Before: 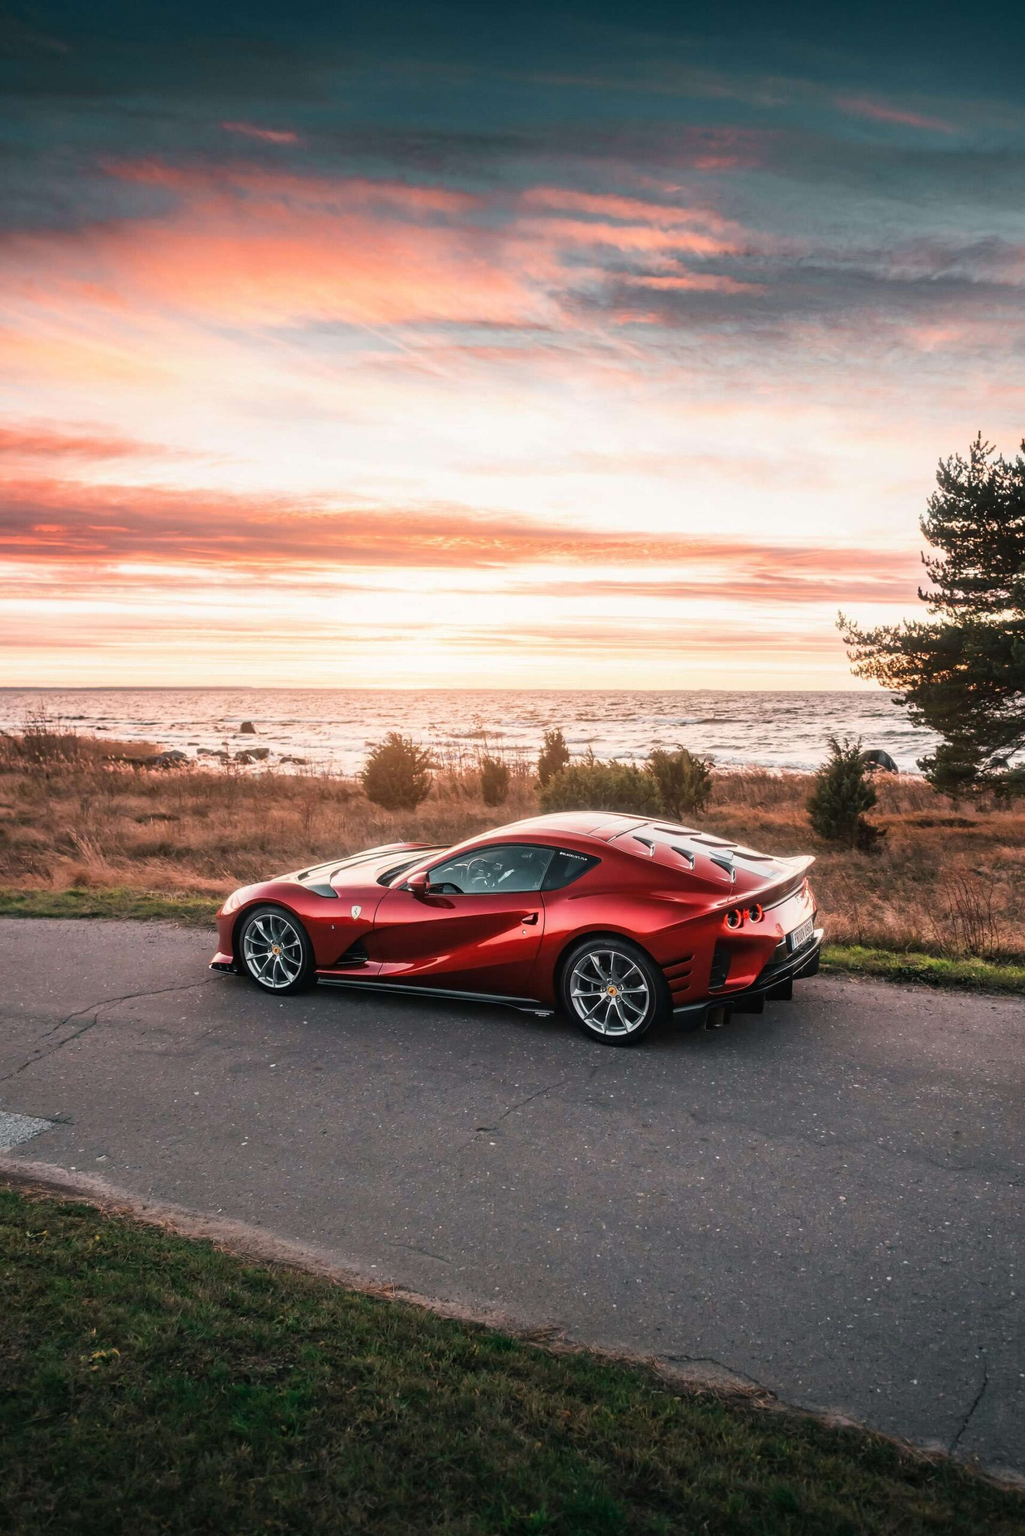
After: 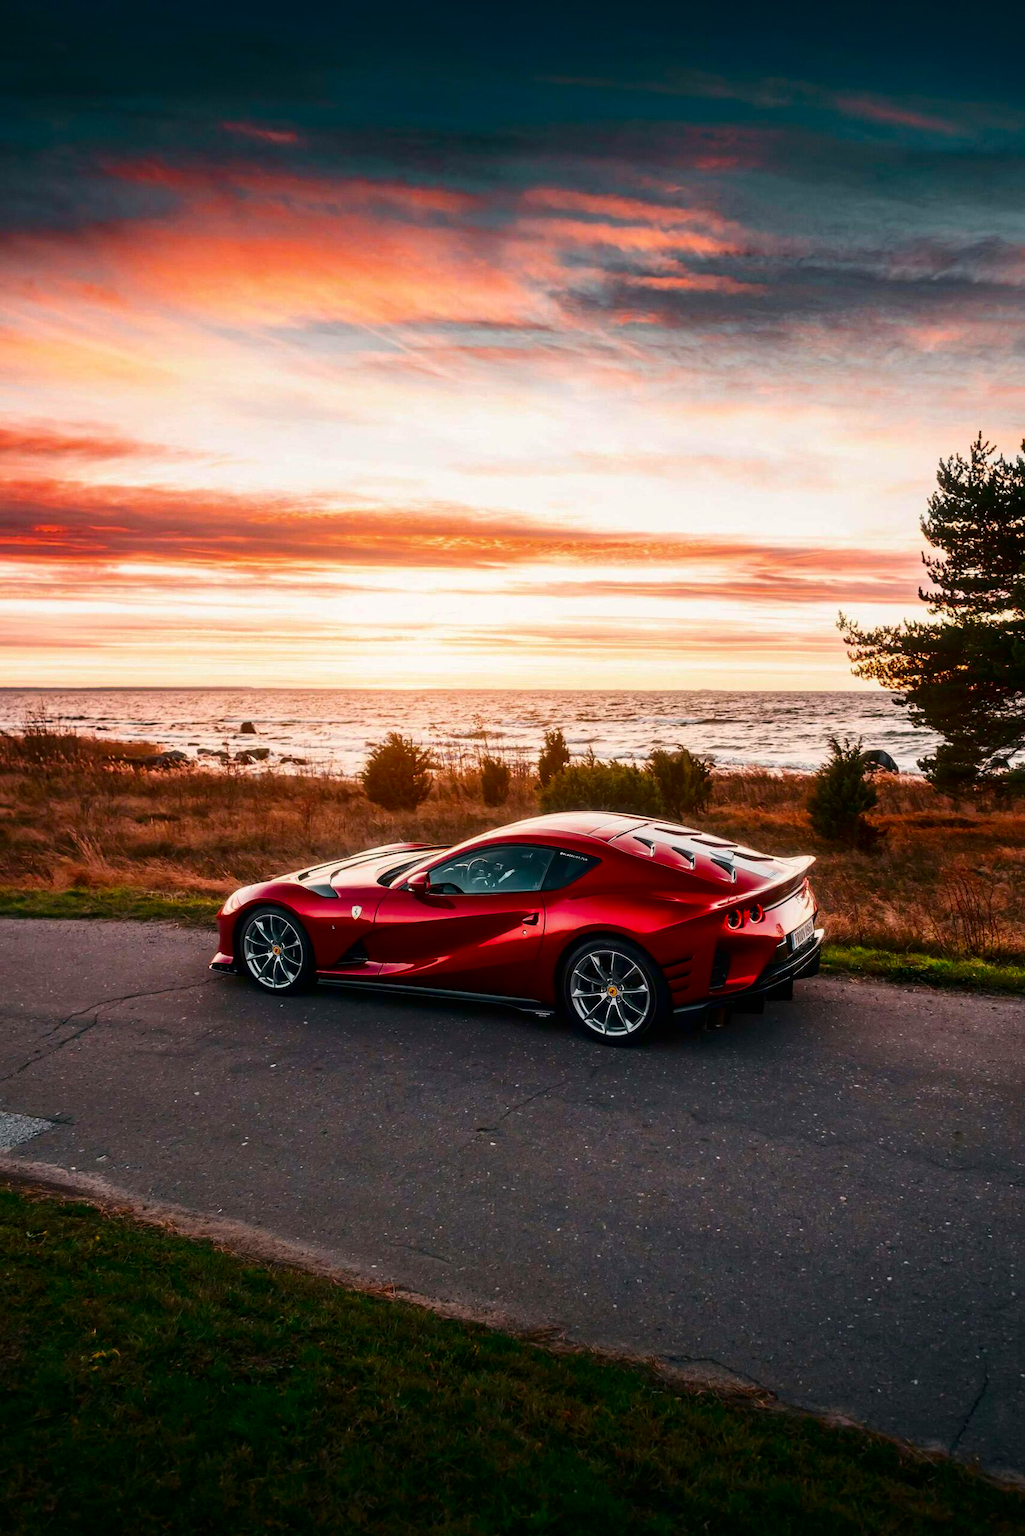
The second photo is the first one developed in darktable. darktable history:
contrast brightness saturation: contrast 0.102, brightness -0.256, saturation 0.139
color balance rgb: perceptual saturation grading › global saturation 30.865%, global vibrance 9.618%
